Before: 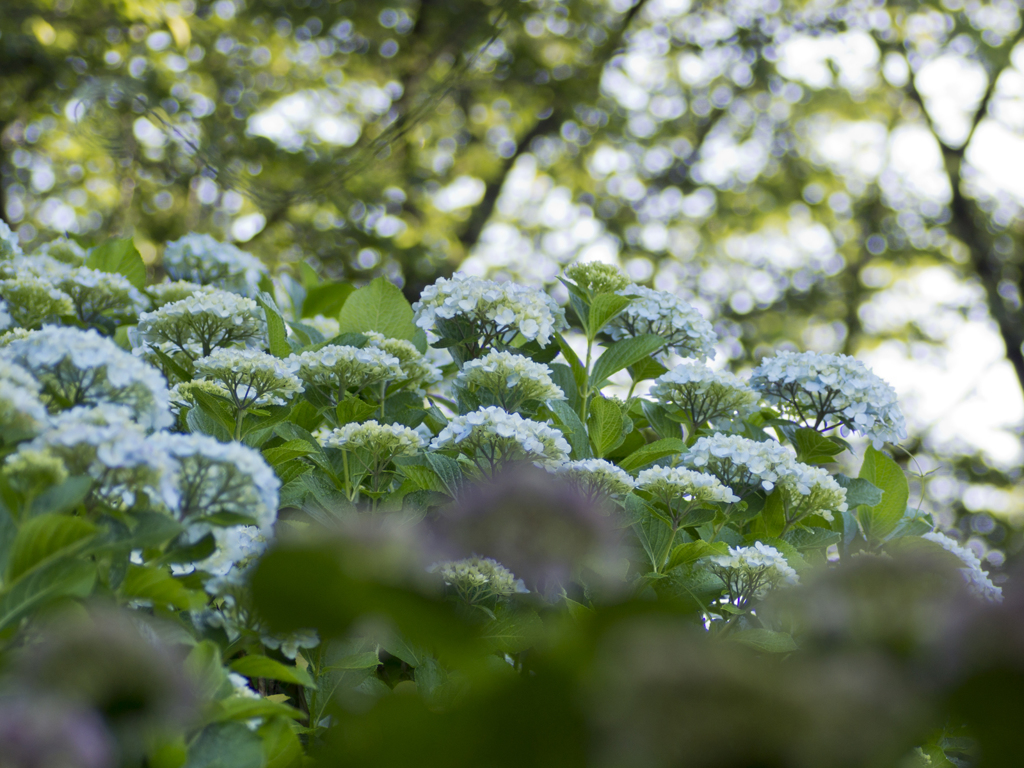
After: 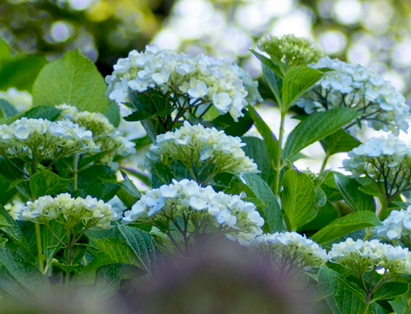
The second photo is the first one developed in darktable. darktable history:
base curve: curves: ch0 [(0.017, 0) (0.425, 0.441) (0.844, 0.933) (1, 1)], preserve colors none
crop: left 30.039%, top 29.586%, right 29.816%, bottom 29.478%
